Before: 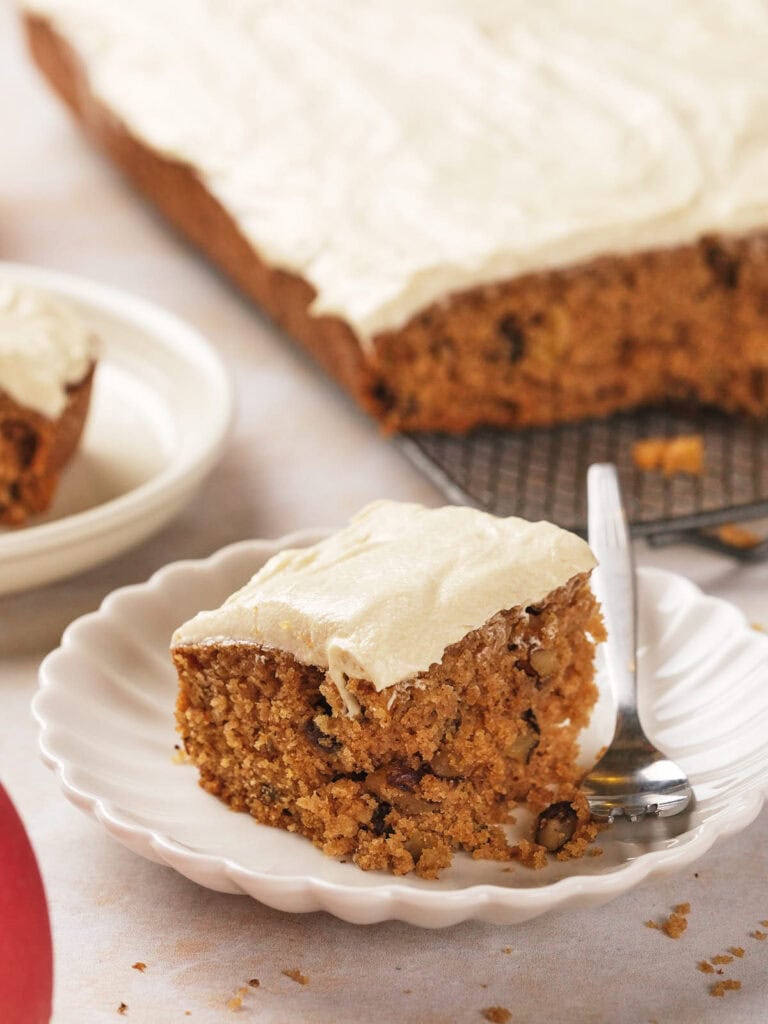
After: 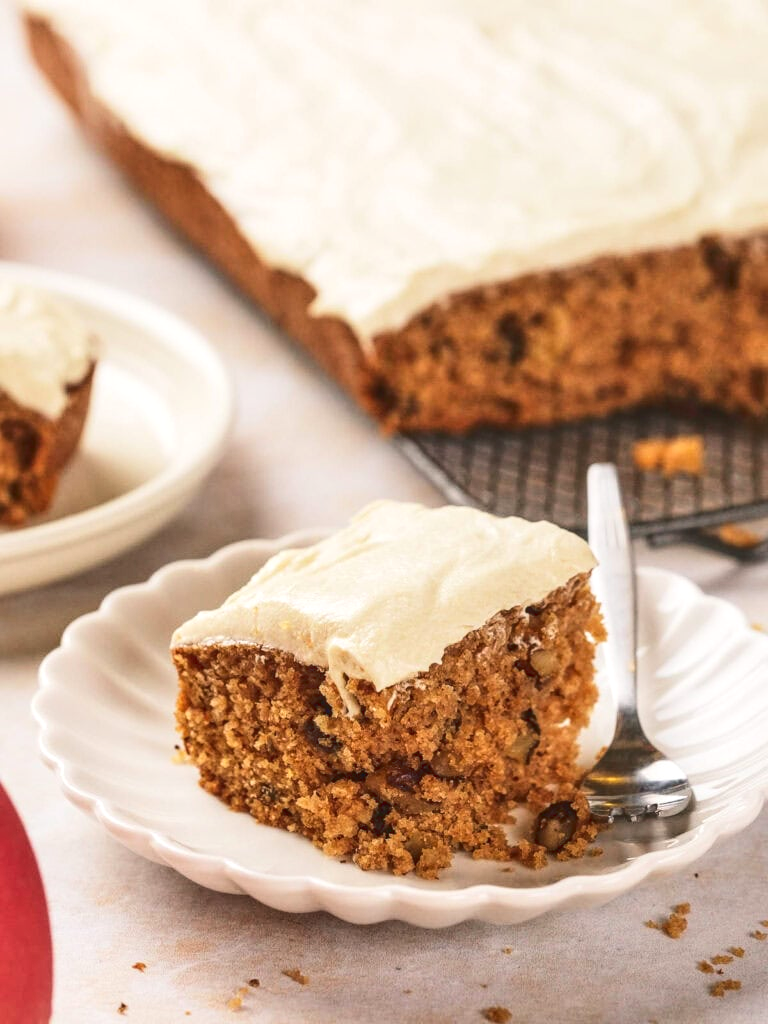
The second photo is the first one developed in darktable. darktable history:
tone curve: curves: ch0 [(0, 0) (0.003, 0.077) (0.011, 0.089) (0.025, 0.105) (0.044, 0.122) (0.069, 0.134) (0.1, 0.151) (0.136, 0.171) (0.177, 0.198) (0.224, 0.23) (0.277, 0.273) (0.335, 0.343) (0.399, 0.422) (0.468, 0.508) (0.543, 0.601) (0.623, 0.695) (0.709, 0.782) (0.801, 0.866) (0.898, 0.934) (1, 1)], color space Lab, linked channels, preserve colors none
local contrast: on, module defaults
